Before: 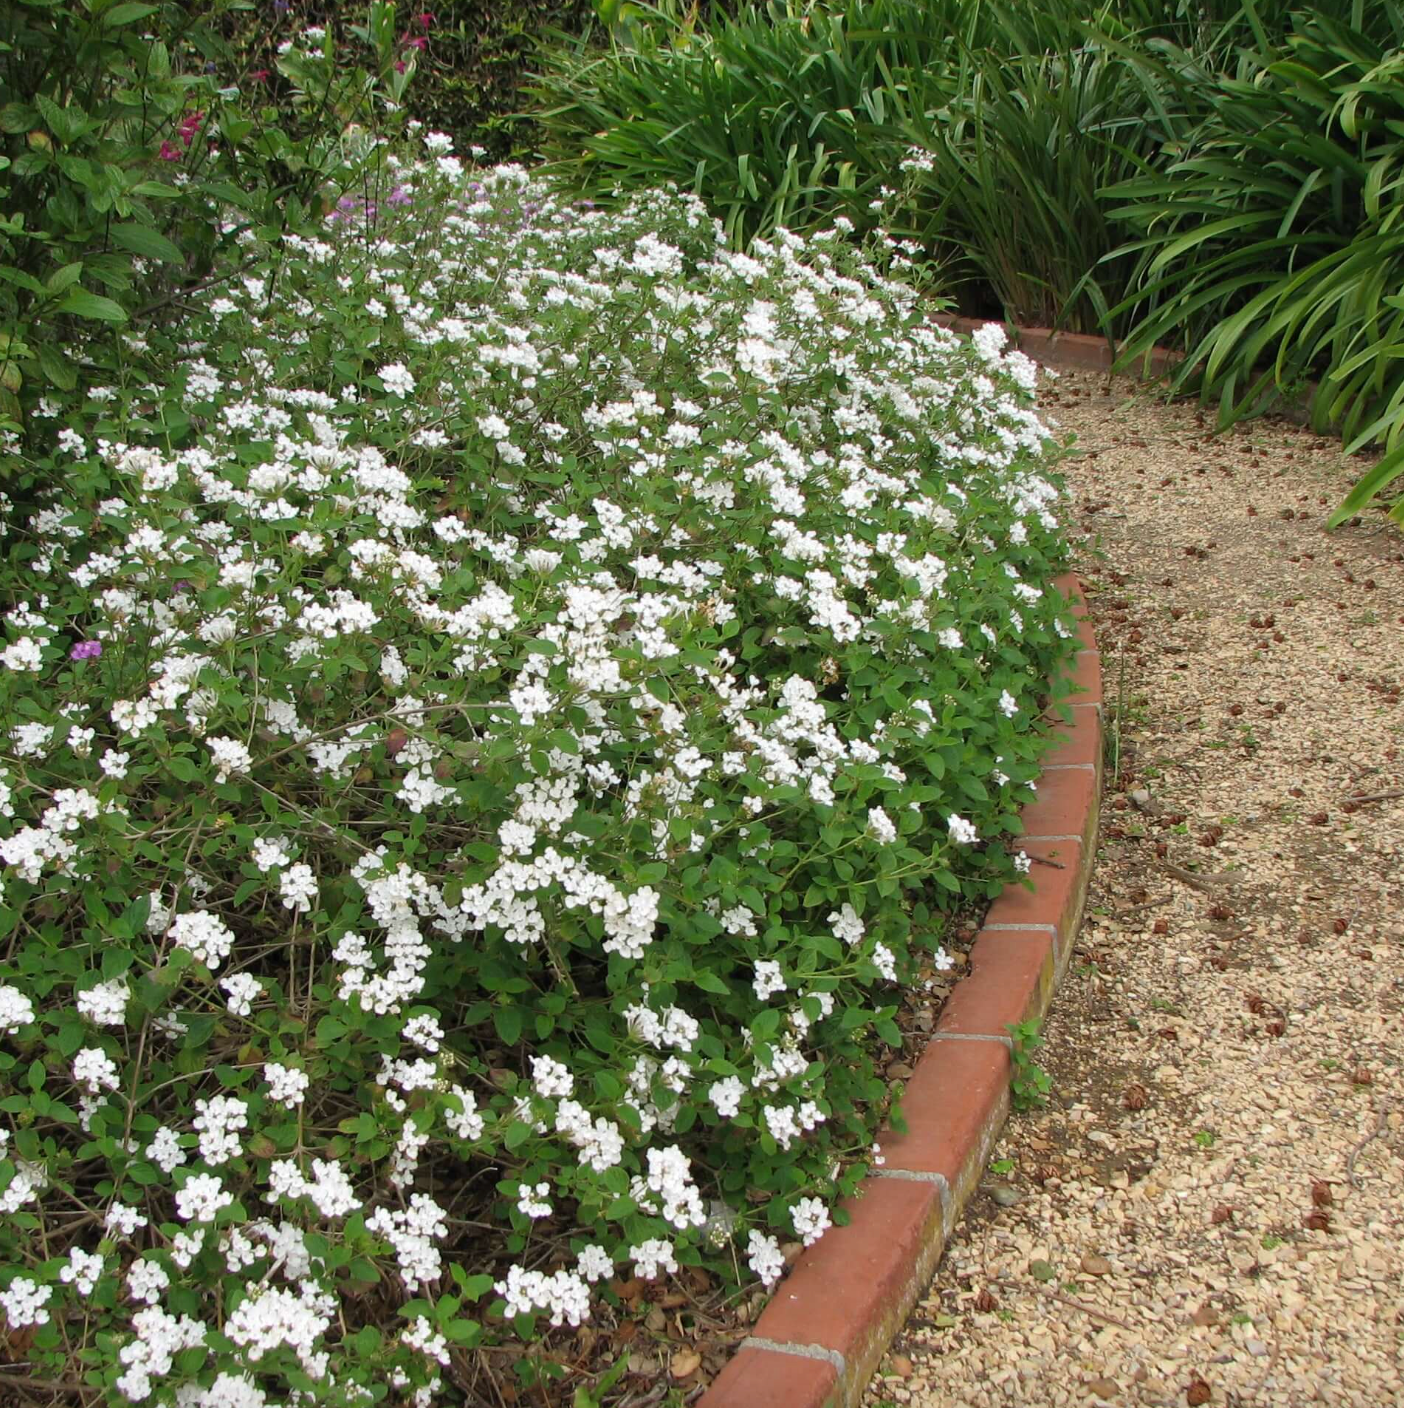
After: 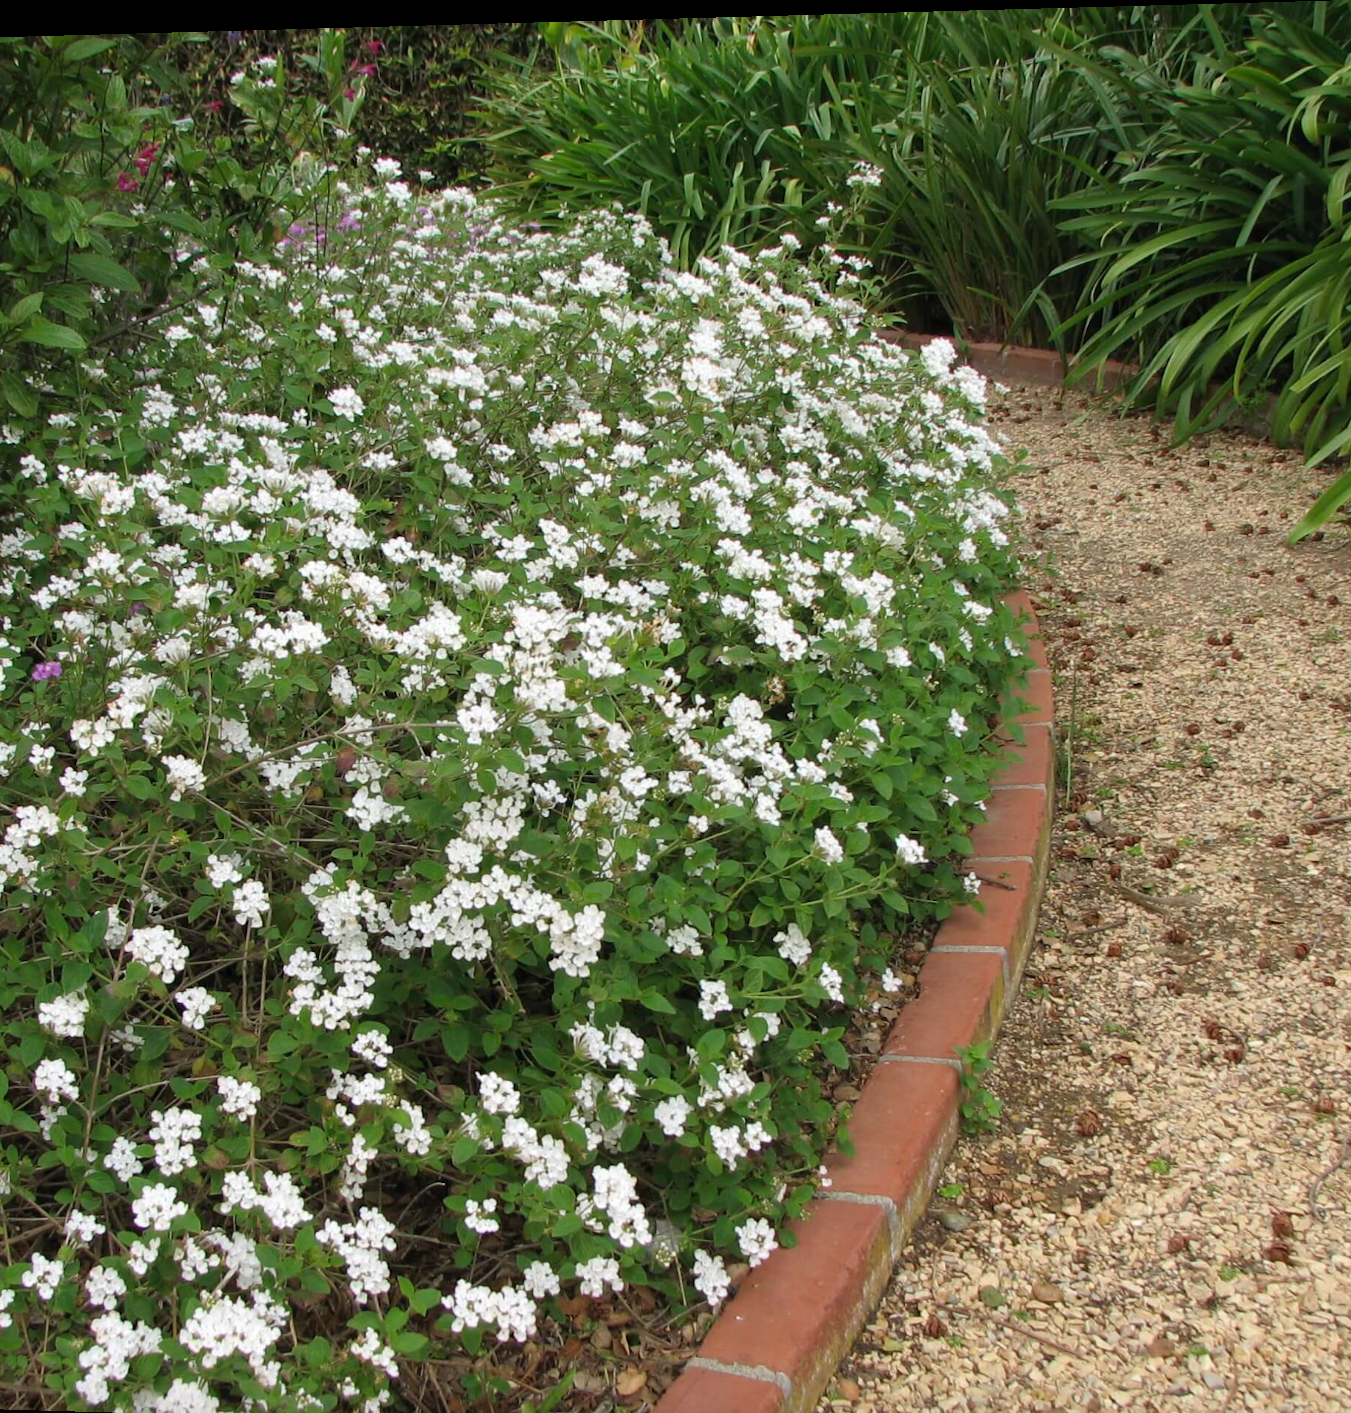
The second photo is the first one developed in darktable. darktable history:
rotate and perspective: lens shift (horizontal) -0.055, automatic cropping off
crop and rotate: left 2.536%, right 1.107%, bottom 2.246%
